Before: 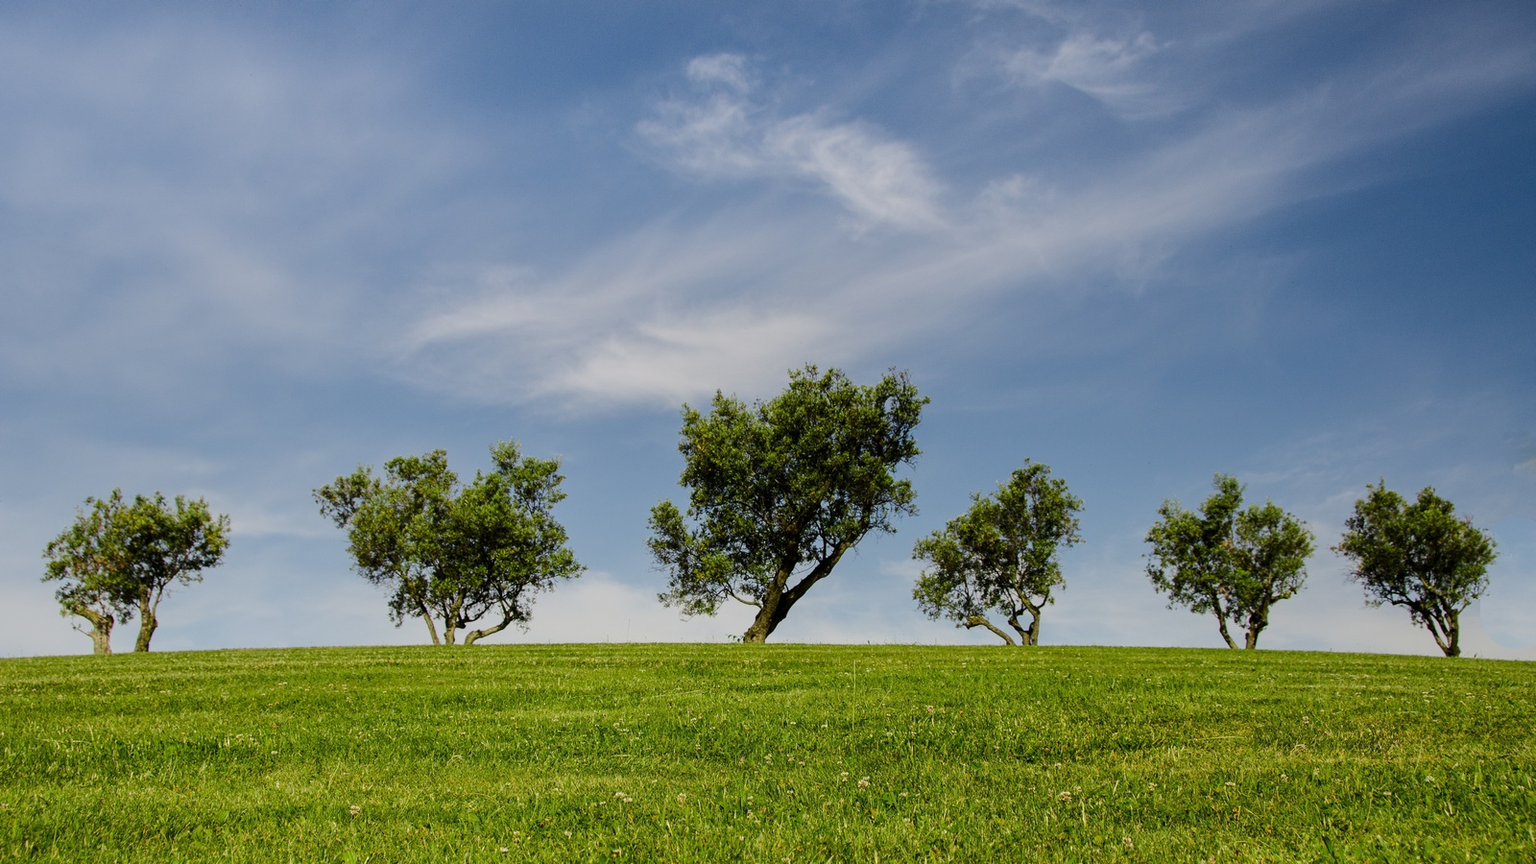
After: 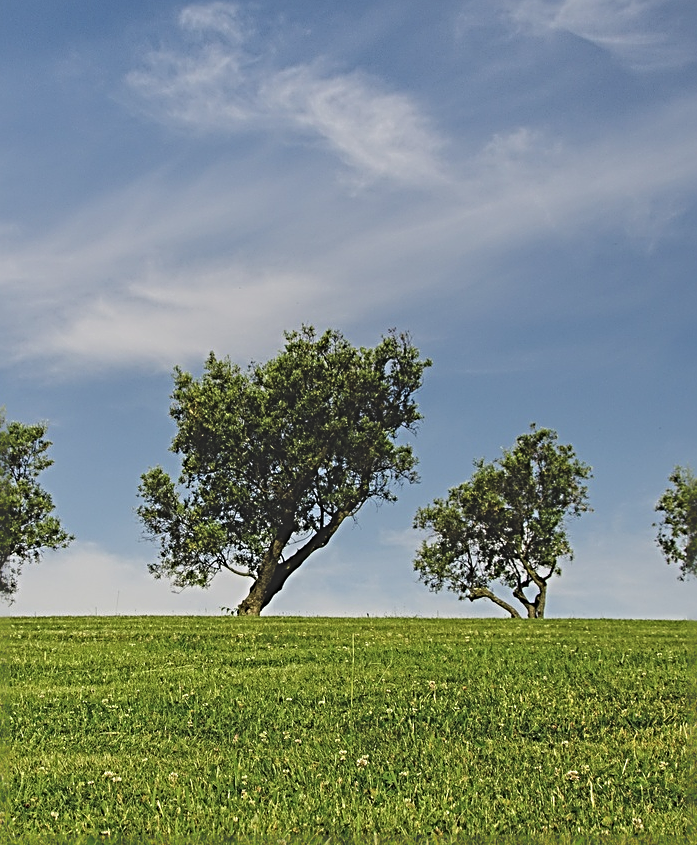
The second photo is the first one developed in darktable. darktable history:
sharpen: radius 3.743, amount 0.921
crop: left 33.599%, top 6.025%, right 22.814%
exposure: black level correction -0.022, exposure -0.037 EV, compensate exposure bias true, compensate highlight preservation false
